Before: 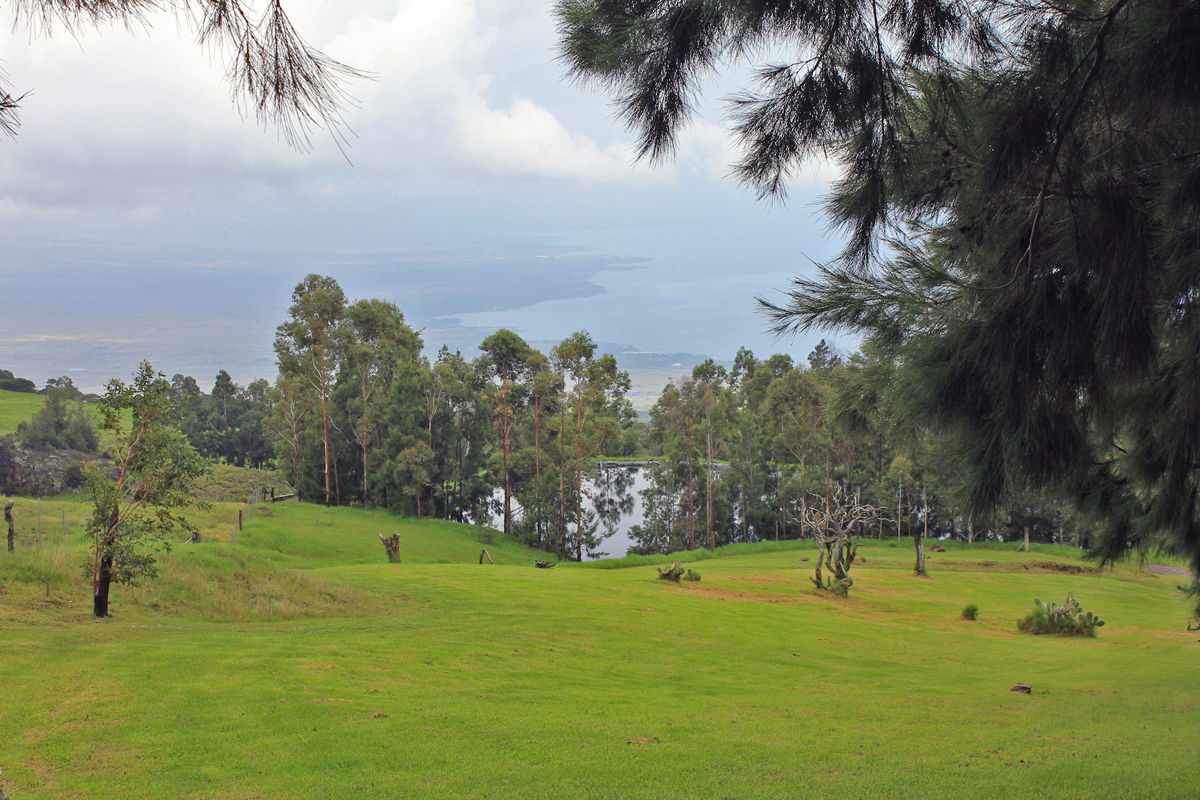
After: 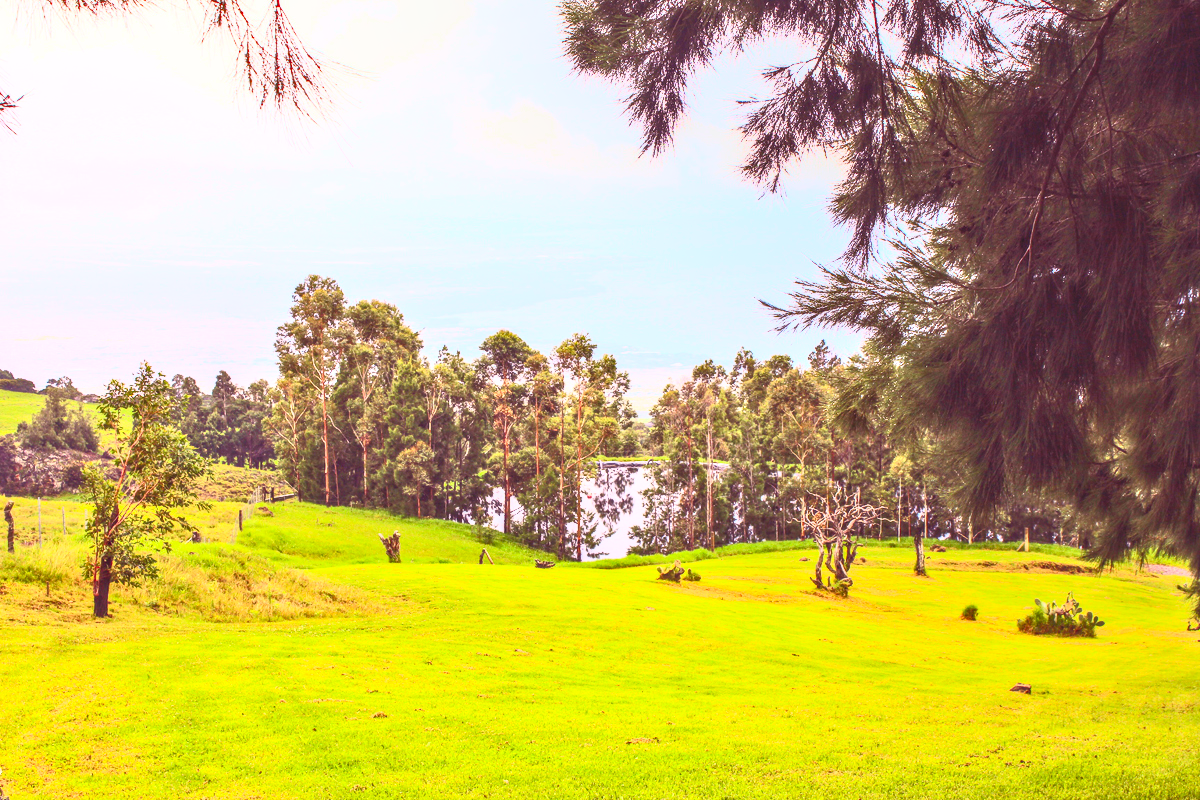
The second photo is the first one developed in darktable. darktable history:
local contrast: highlights 0%, shadows 0%, detail 133%
contrast brightness saturation: contrast 1, brightness 1, saturation 1
rgb levels: mode RGB, independent channels, levels [[0, 0.474, 1], [0, 0.5, 1], [0, 0.5, 1]]
